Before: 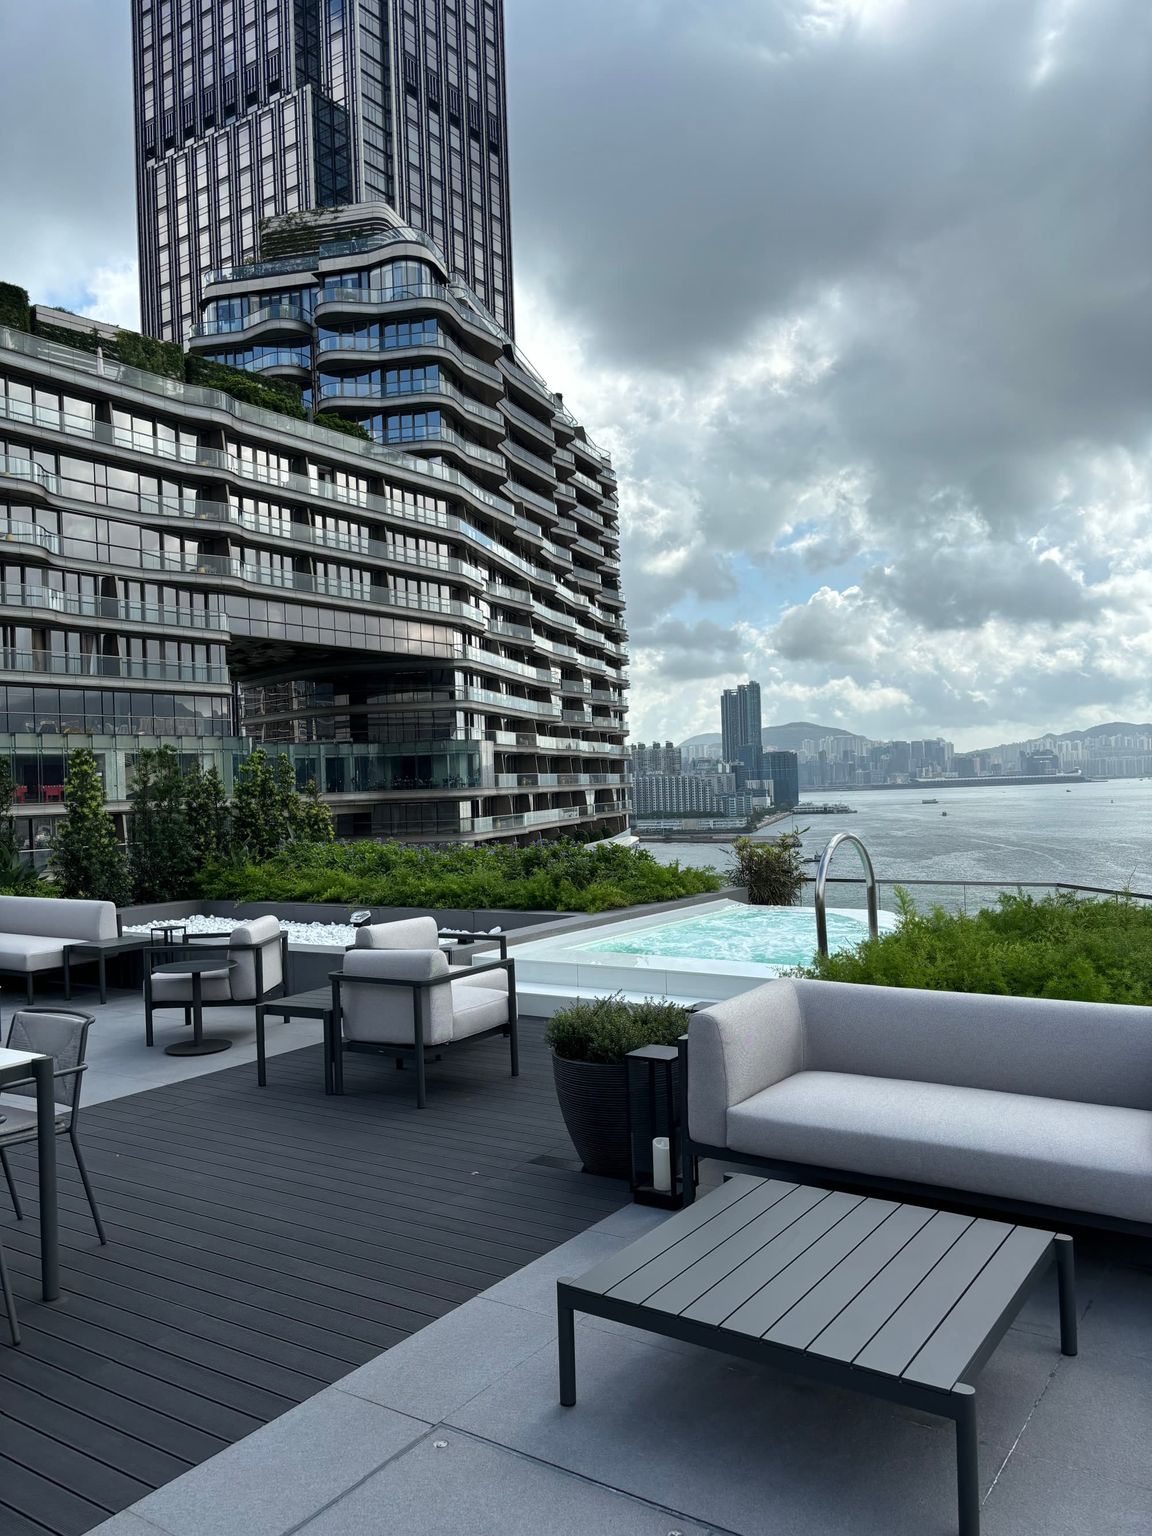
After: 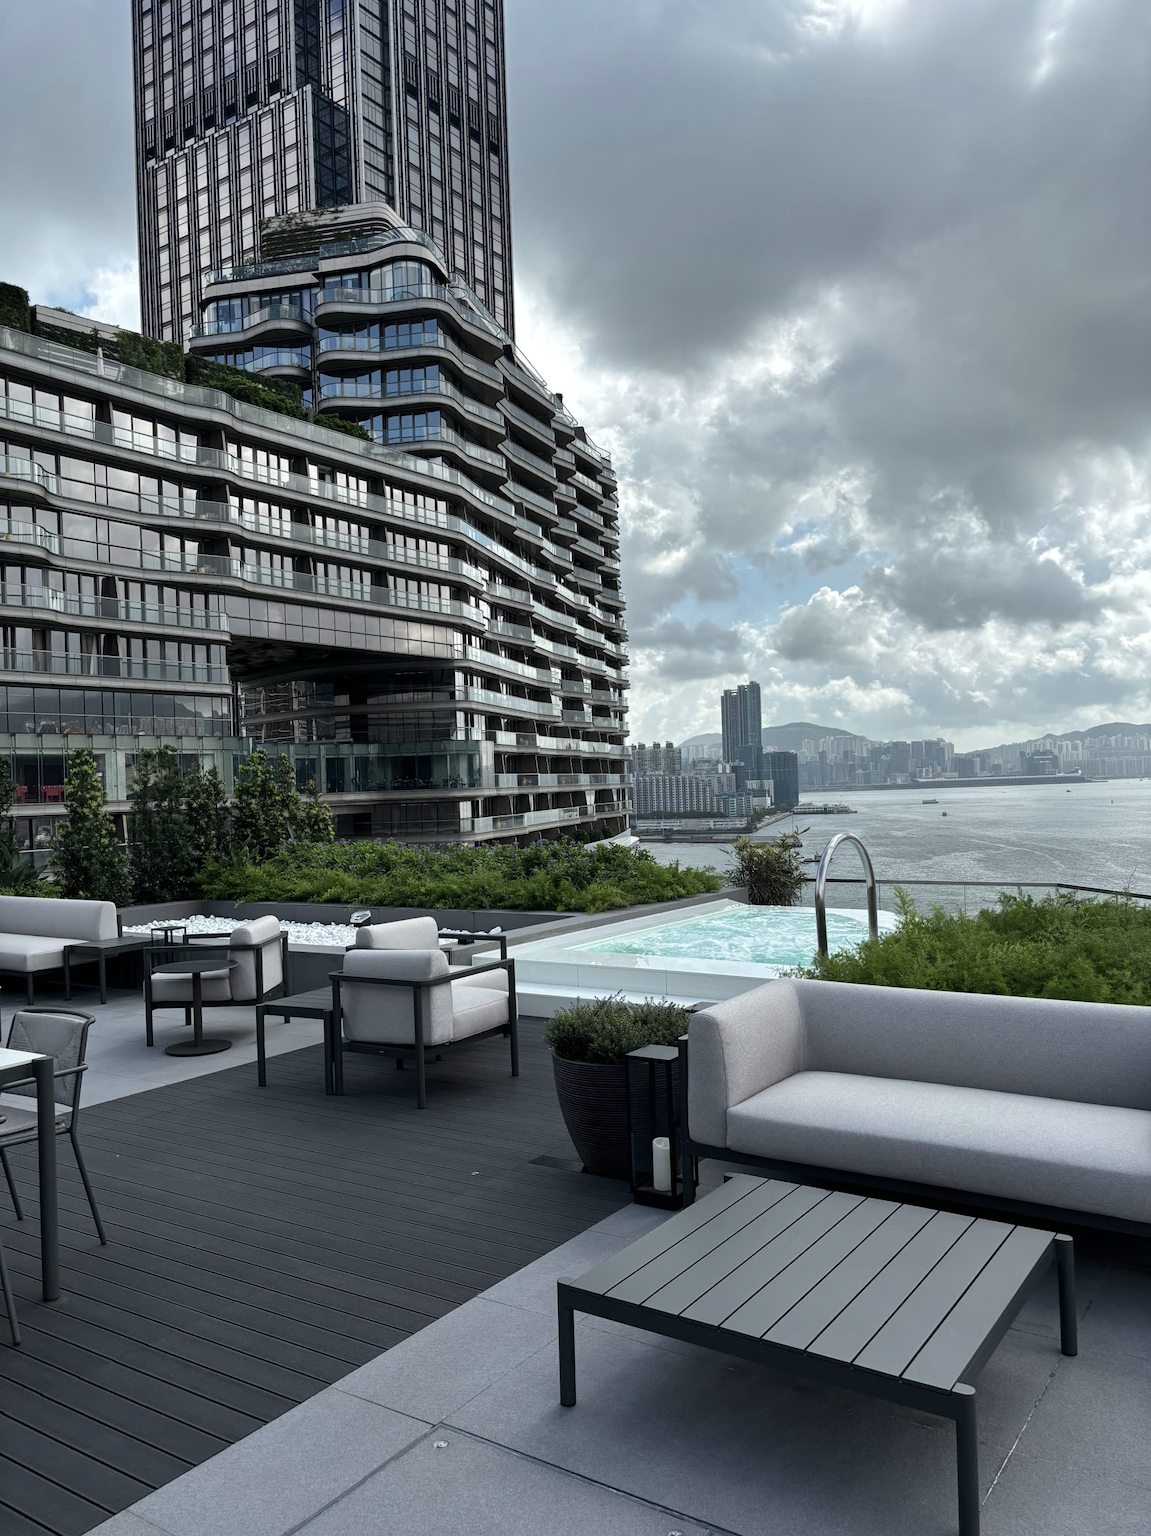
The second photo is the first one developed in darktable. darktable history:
contrast brightness saturation: contrast 0.059, brightness -0.008, saturation -0.232
shadows and highlights: shadows 9.01, white point adjustment 0.966, highlights -38.5
exposure: compensate exposure bias true, compensate highlight preservation false
